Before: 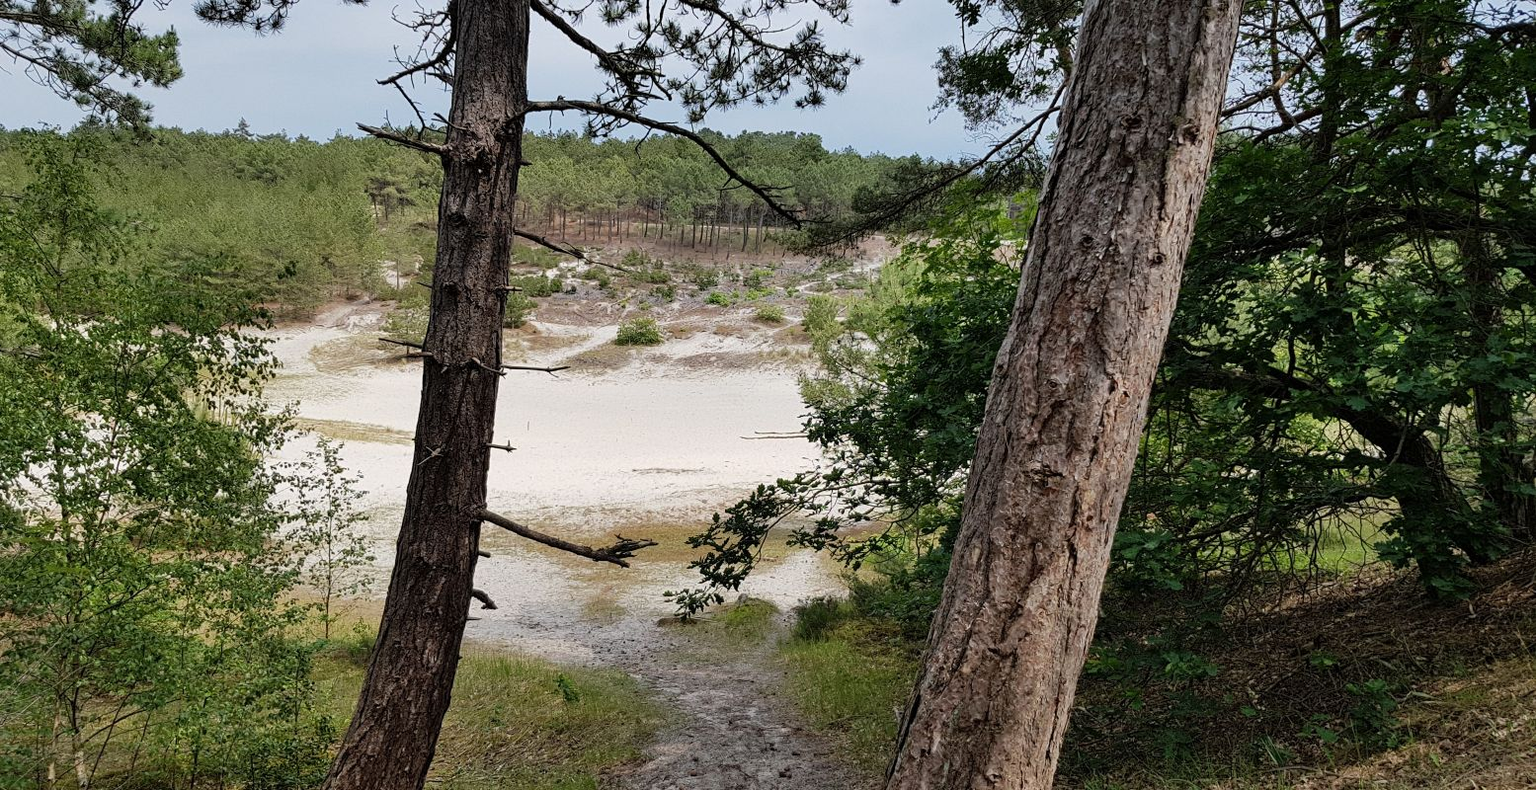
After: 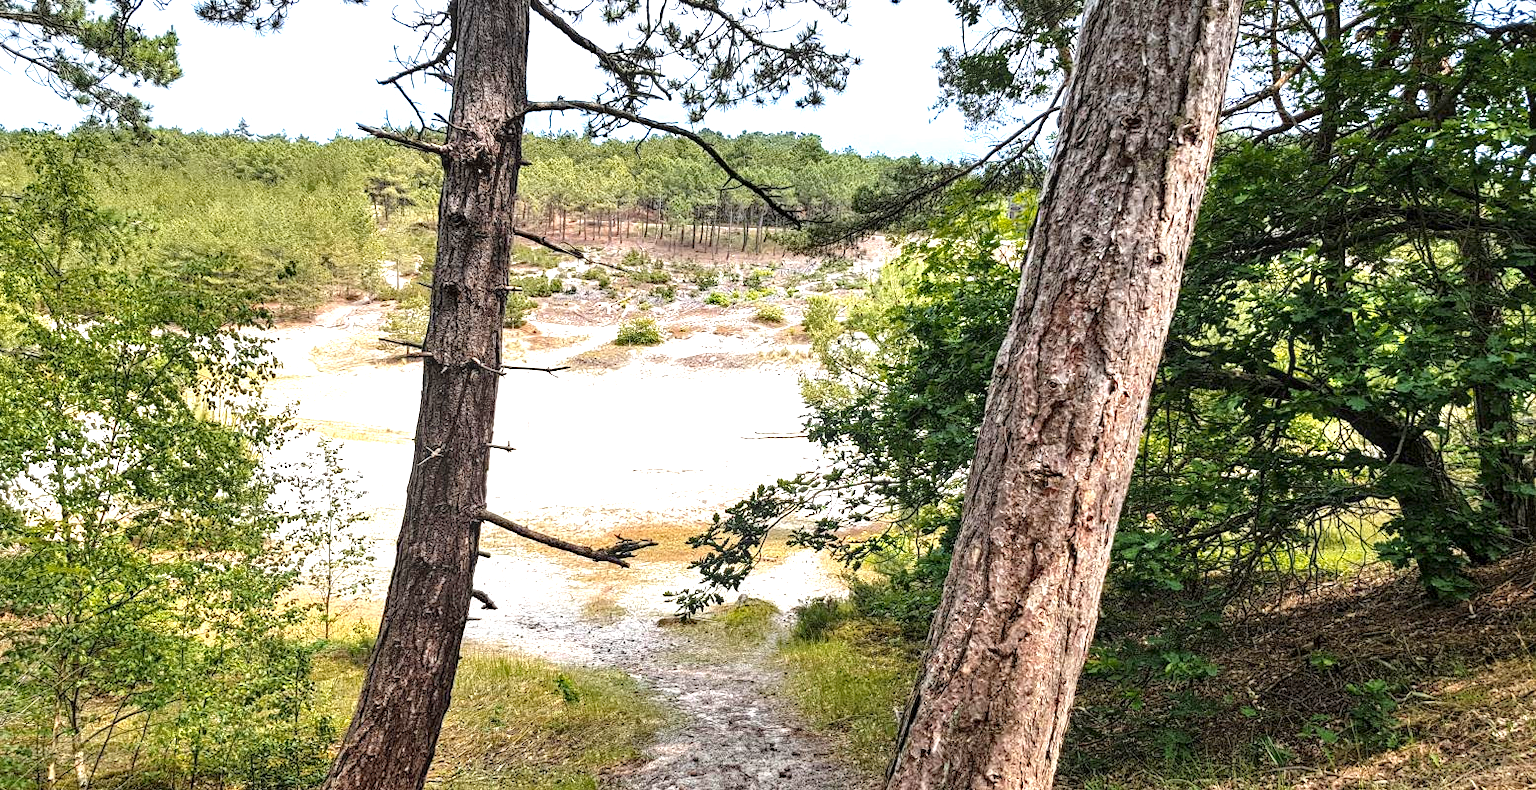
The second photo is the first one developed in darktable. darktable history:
haze removal: compatibility mode true, adaptive false
local contrast: on, module defaults
exposure: black level correction 0, exposure 1.409 EV, compensate highlight preservation false
color zones: curves: ch1 [(0.235, 0.558) (0.75, 0.5)]; ch2 [(0.25, 0.462) (0.749, 0.457)]
